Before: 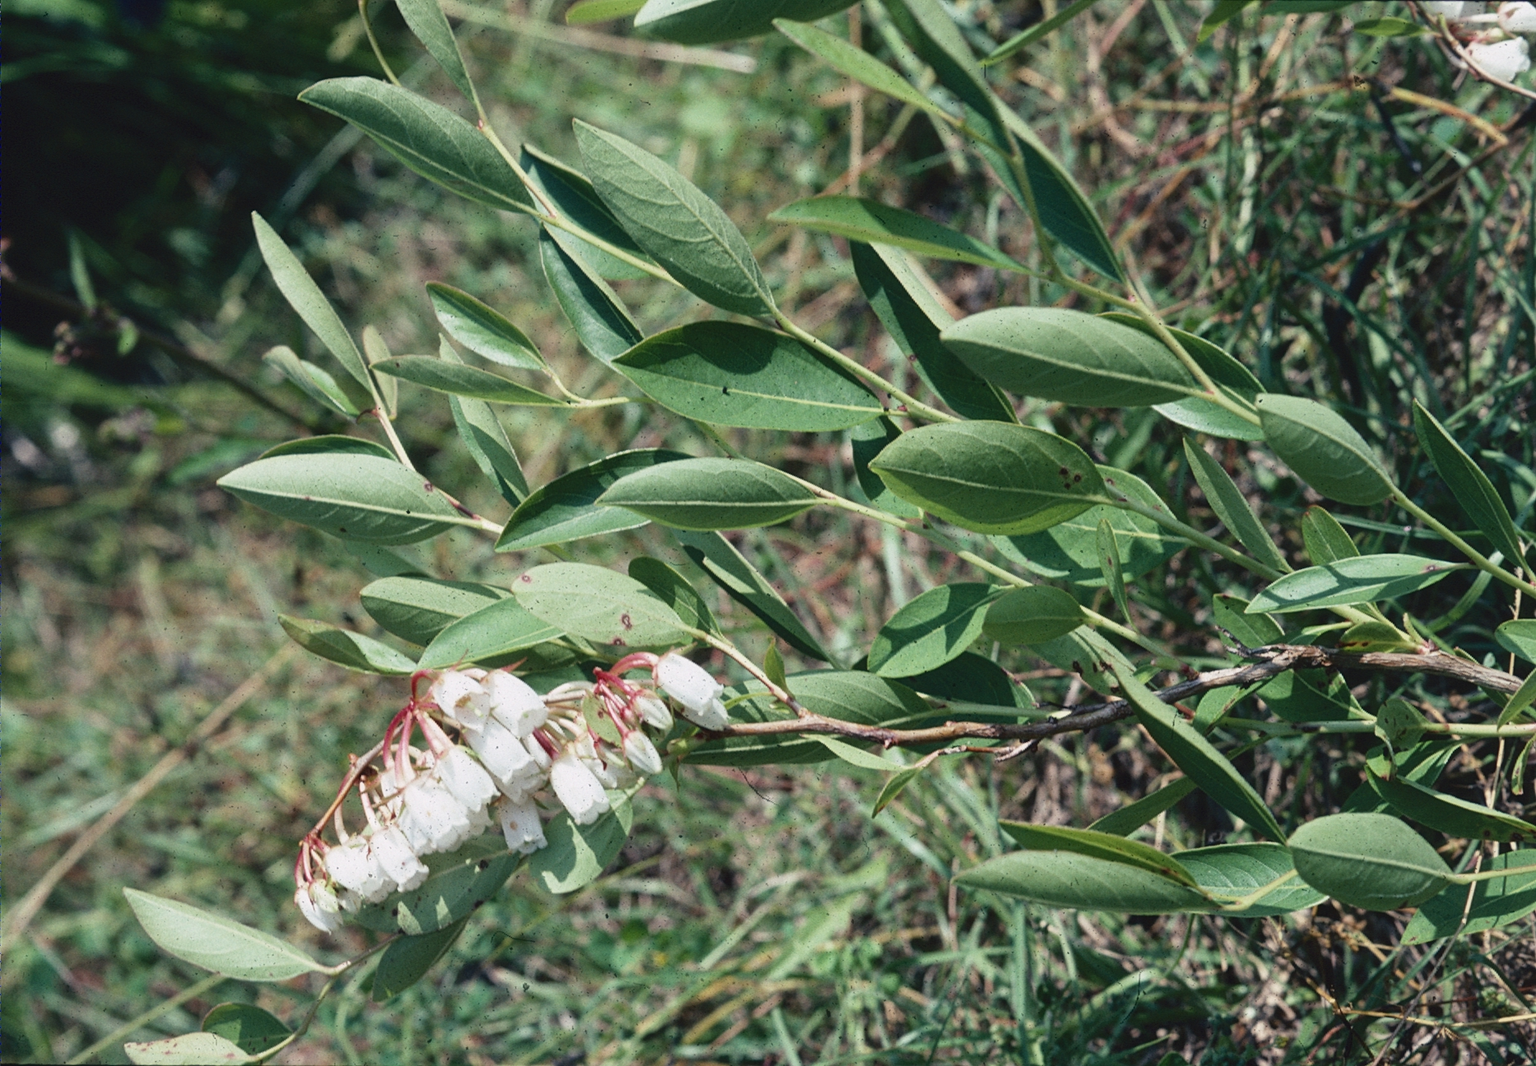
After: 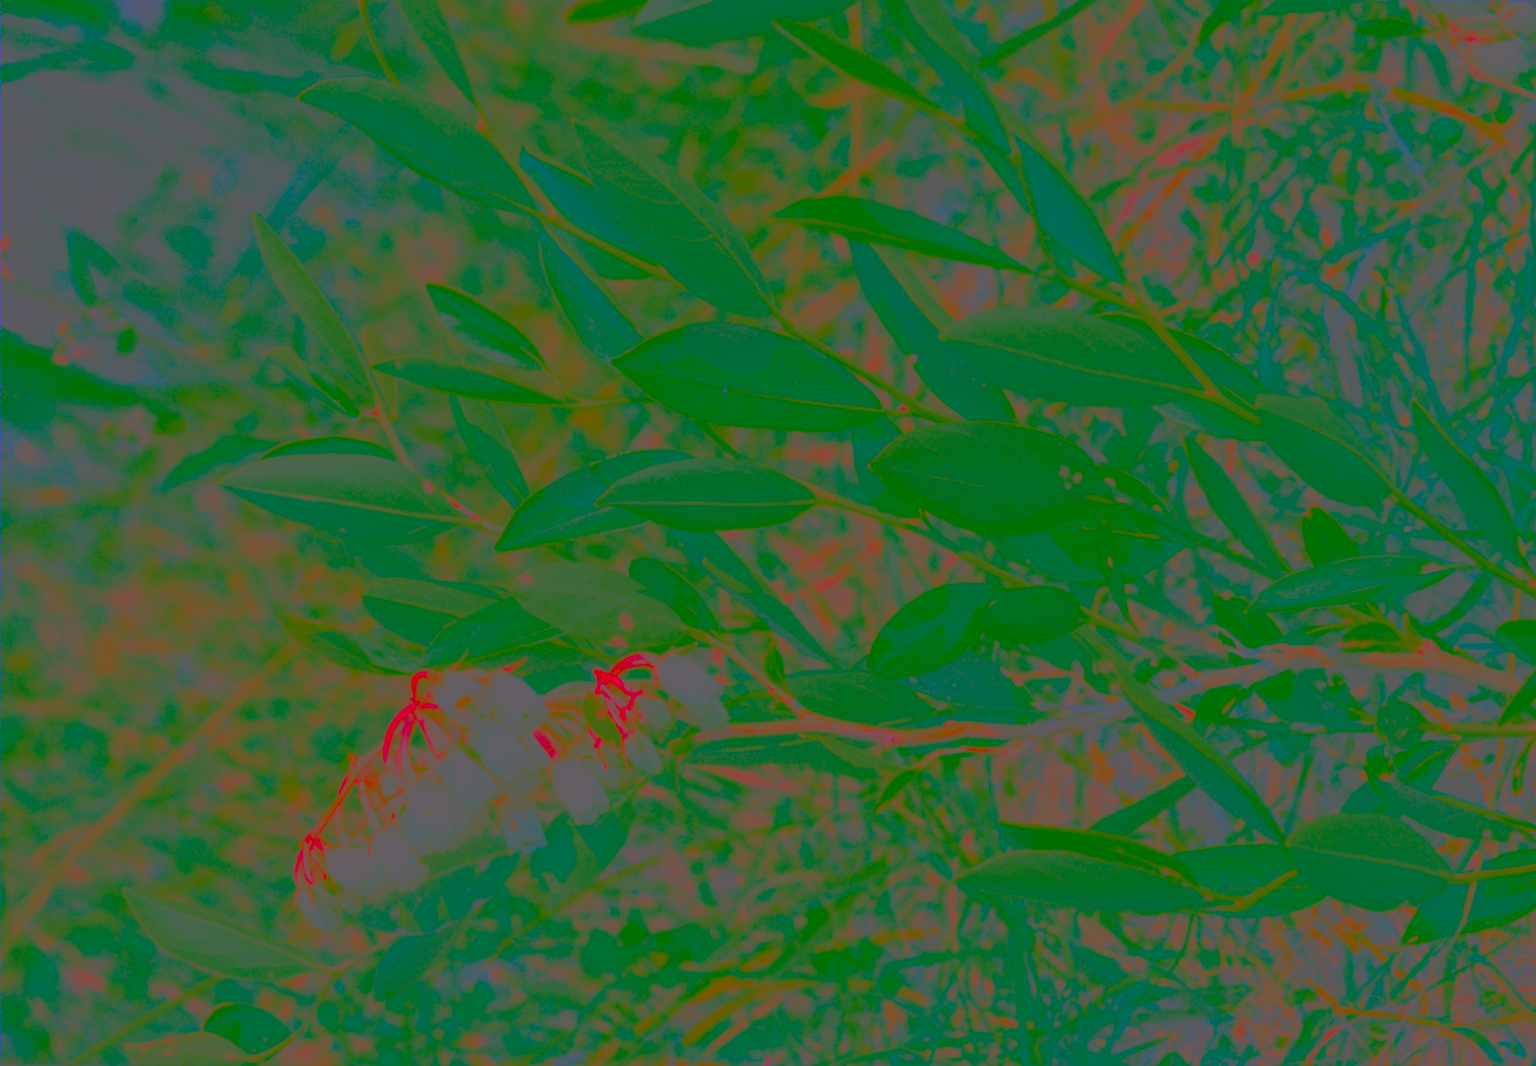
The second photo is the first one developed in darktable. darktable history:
contrast brightness saturation: contrast -0.977, brightness -0.173, saturation 0.761
